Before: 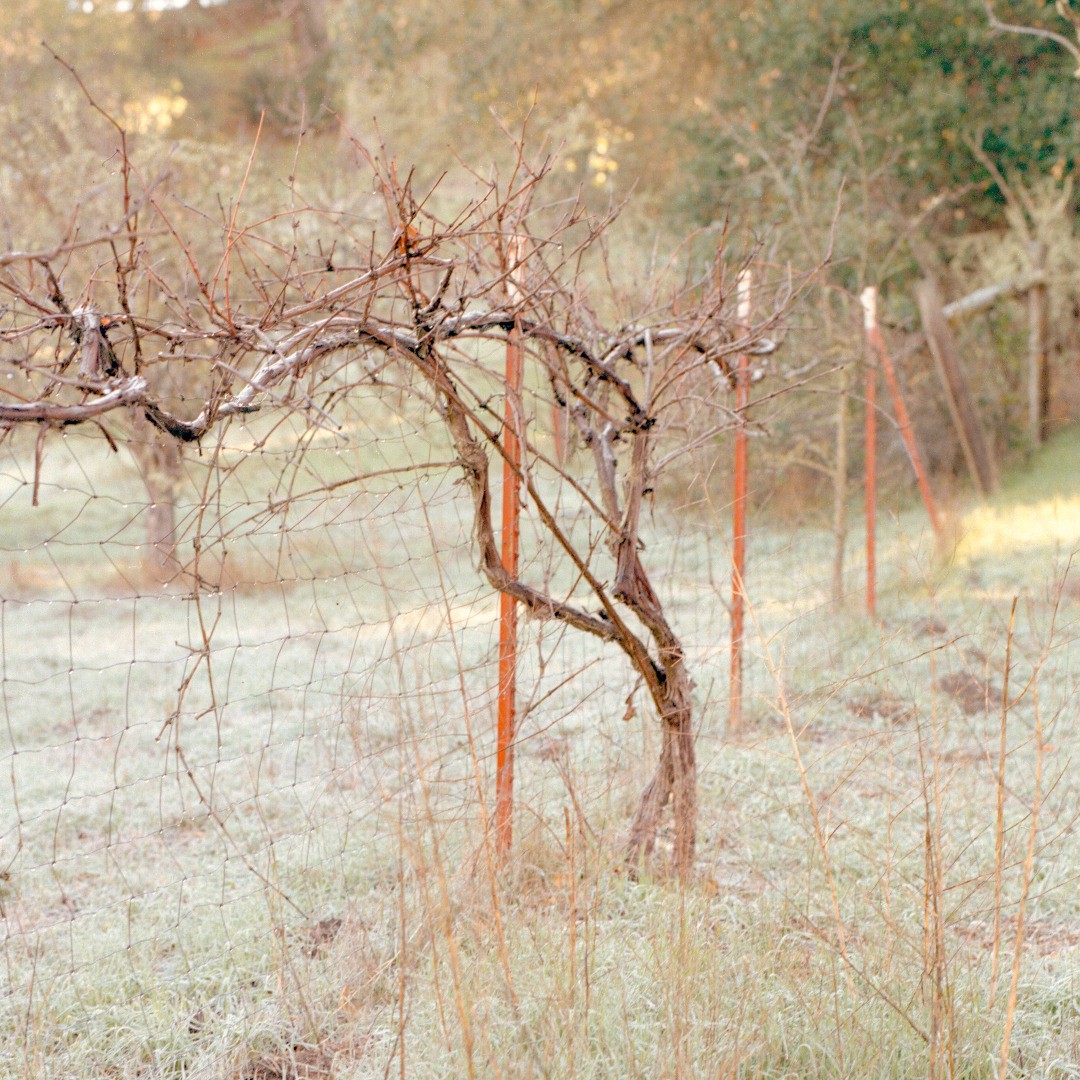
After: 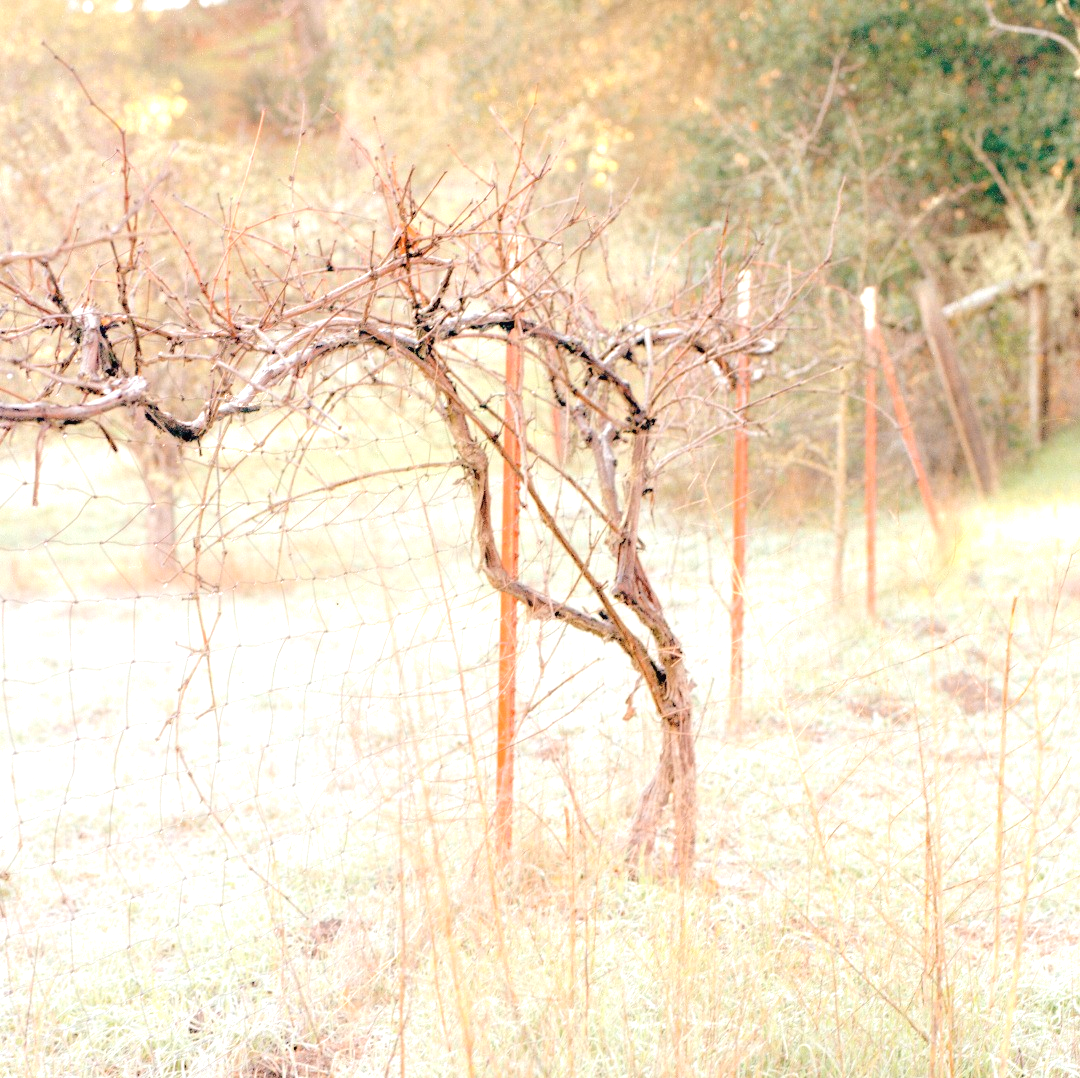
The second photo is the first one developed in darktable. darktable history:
crop: top 0.05%, bottom 0.098%
exposure: black level correction 0, exposure 0.7 EV, compensate exposure bias true, compensate highlight preservation false
shadows and highlights: radius 93.07, shadows -14.46, white point adjustment 0.23, highlights 31.48, compress 48.23%, highlights color adjustment 52.79%, soften with gaussian
